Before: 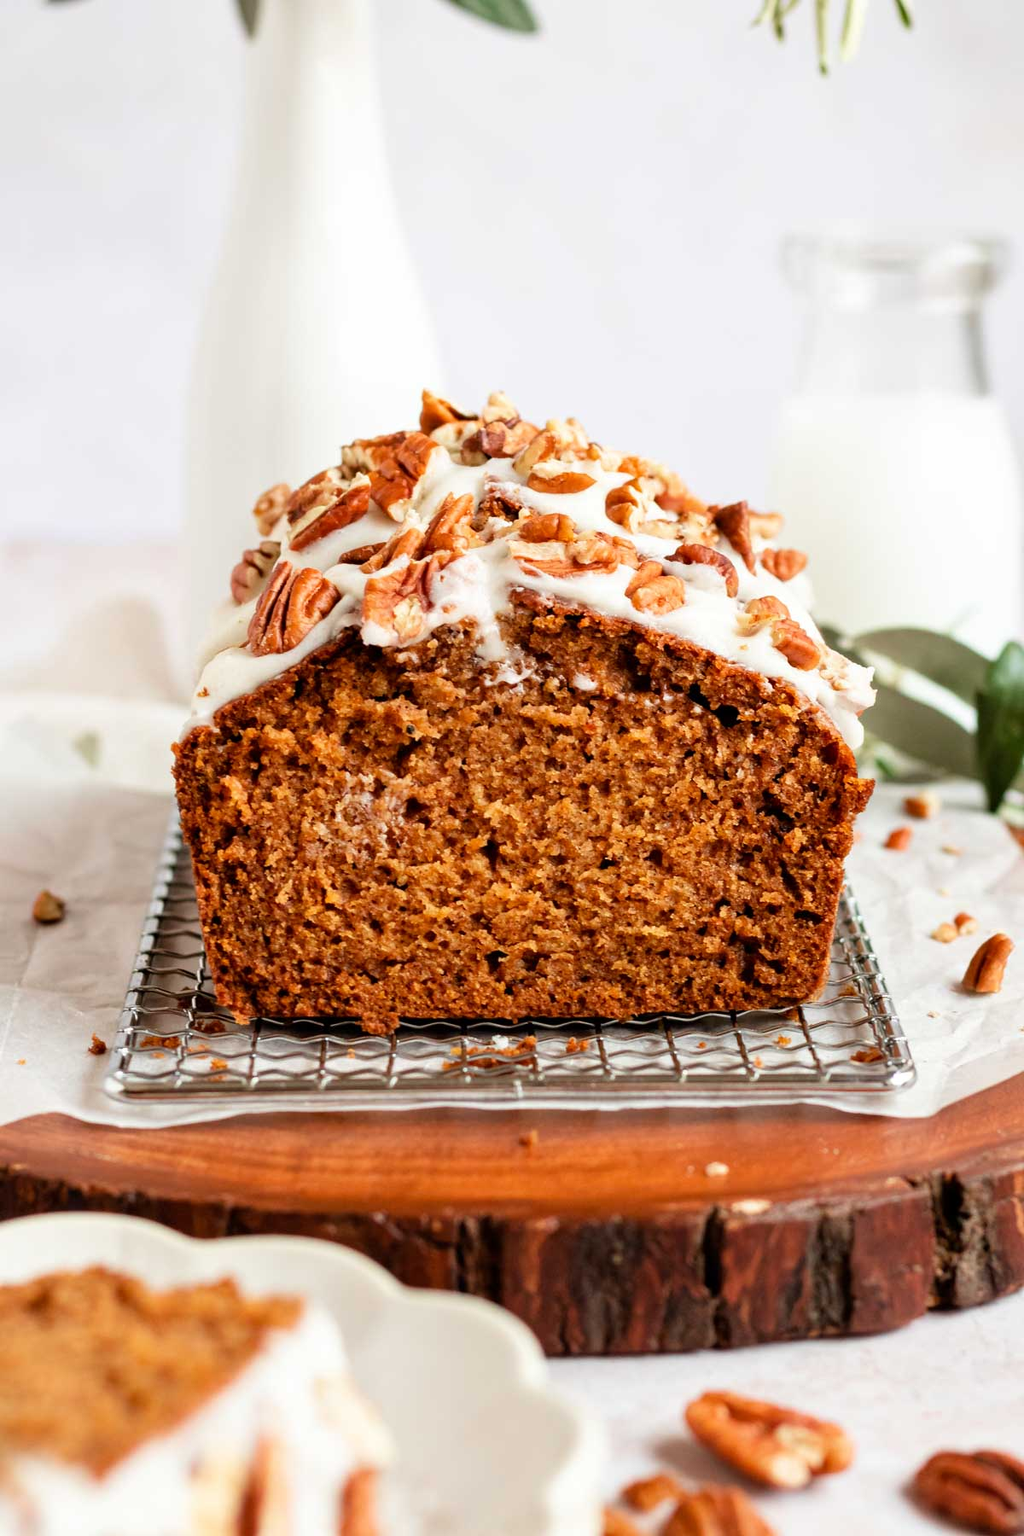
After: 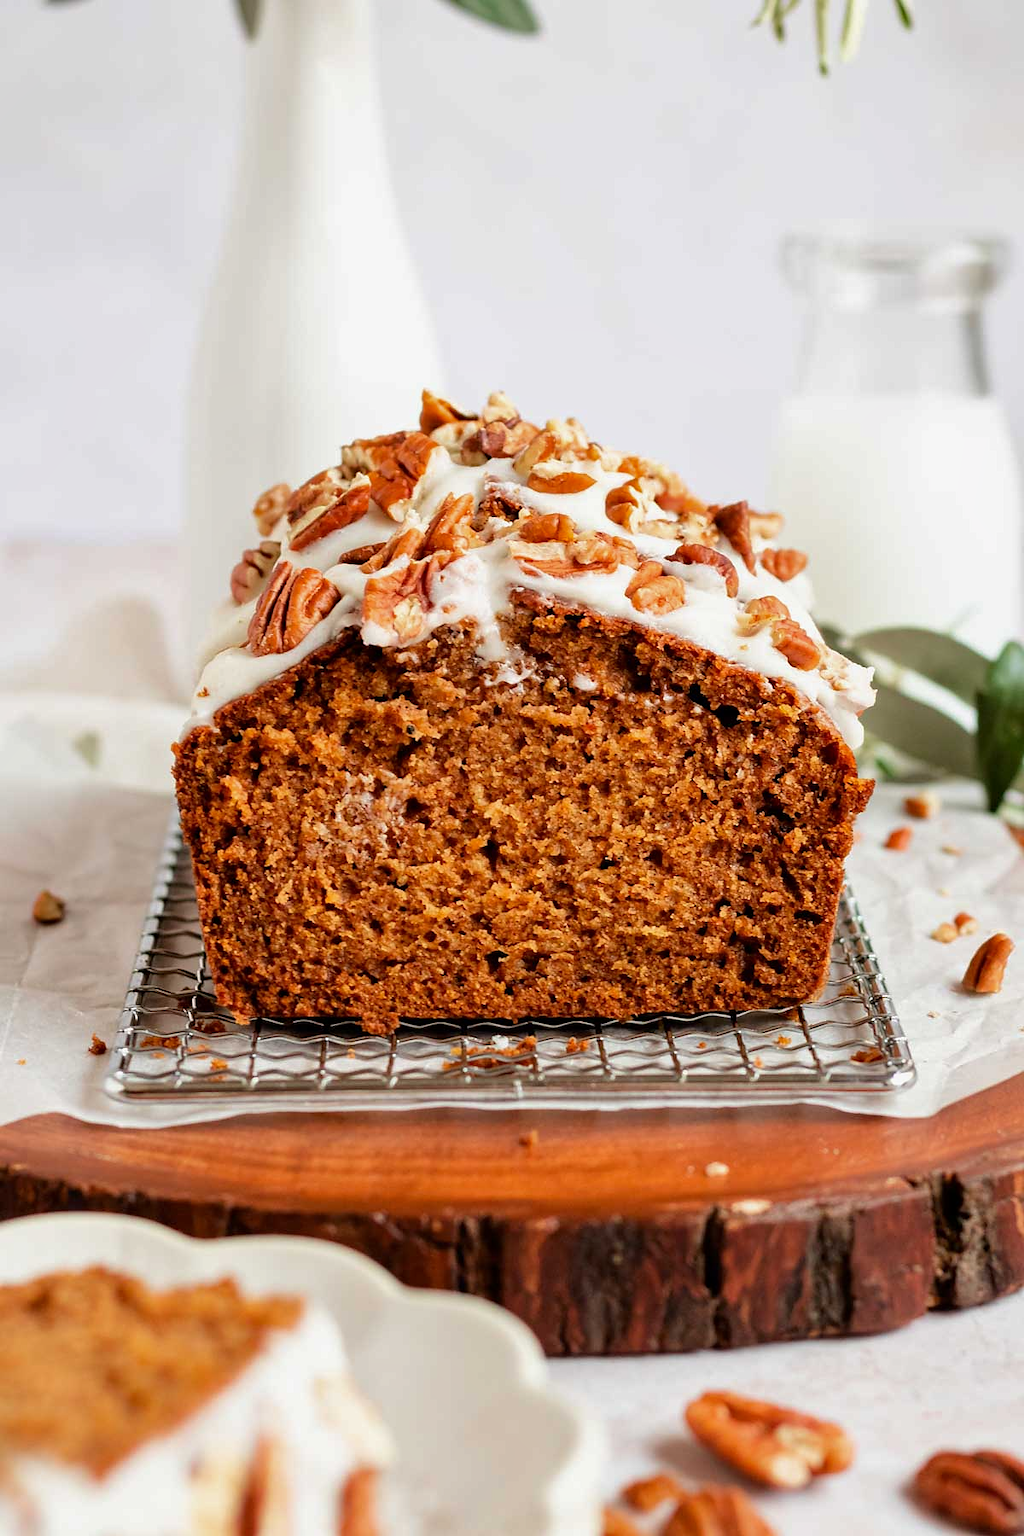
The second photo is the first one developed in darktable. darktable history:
sharpen: radius 1
shadows and highlights: shadows -20, white point adjustment -2, highlights -35
